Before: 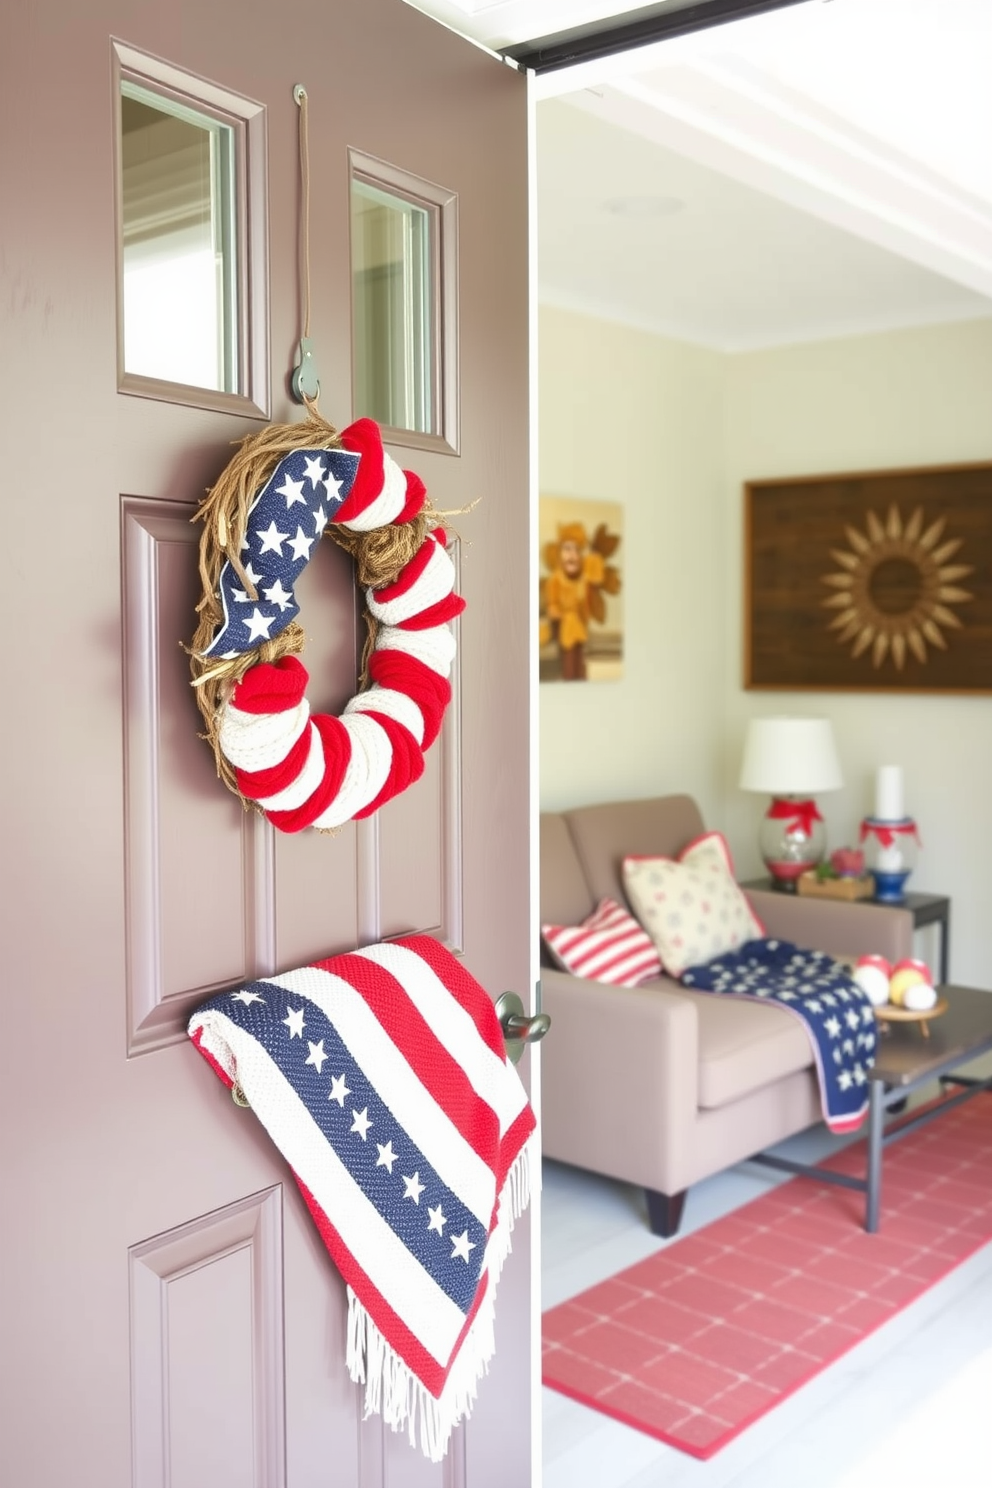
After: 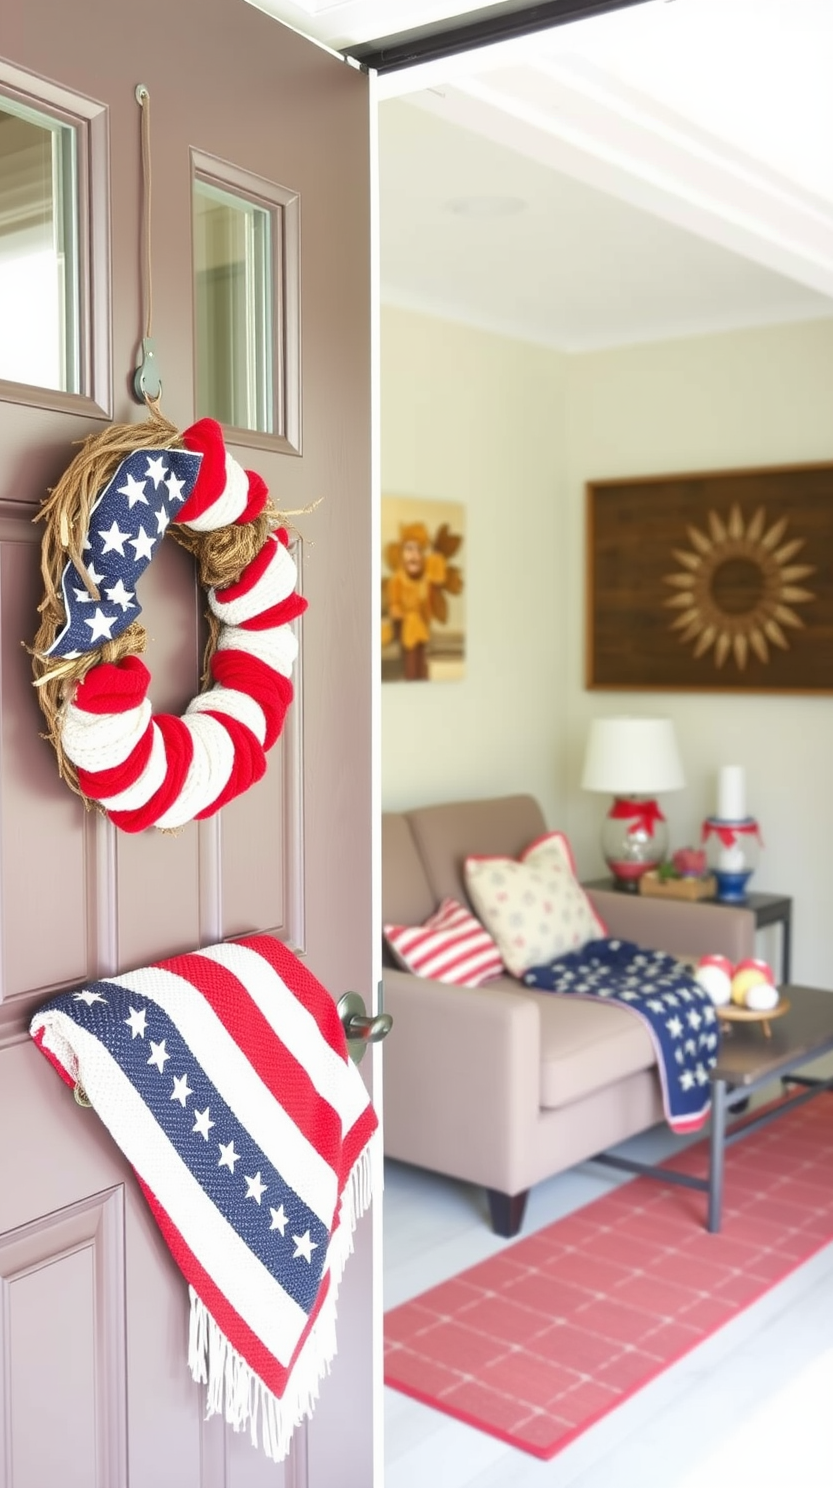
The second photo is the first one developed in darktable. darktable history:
crop: left 15.991%
